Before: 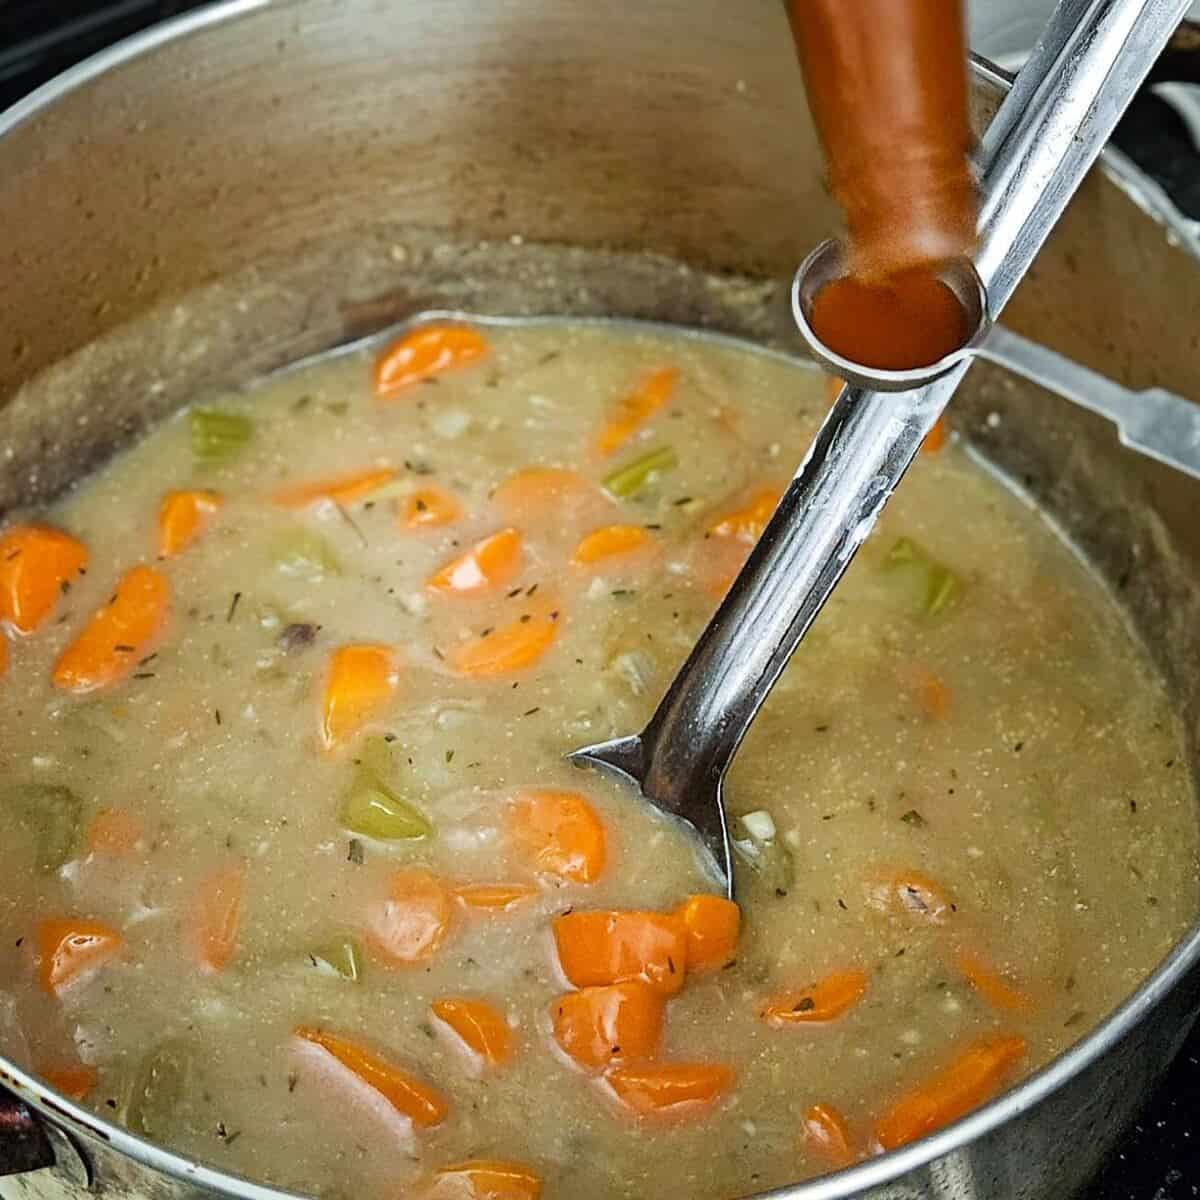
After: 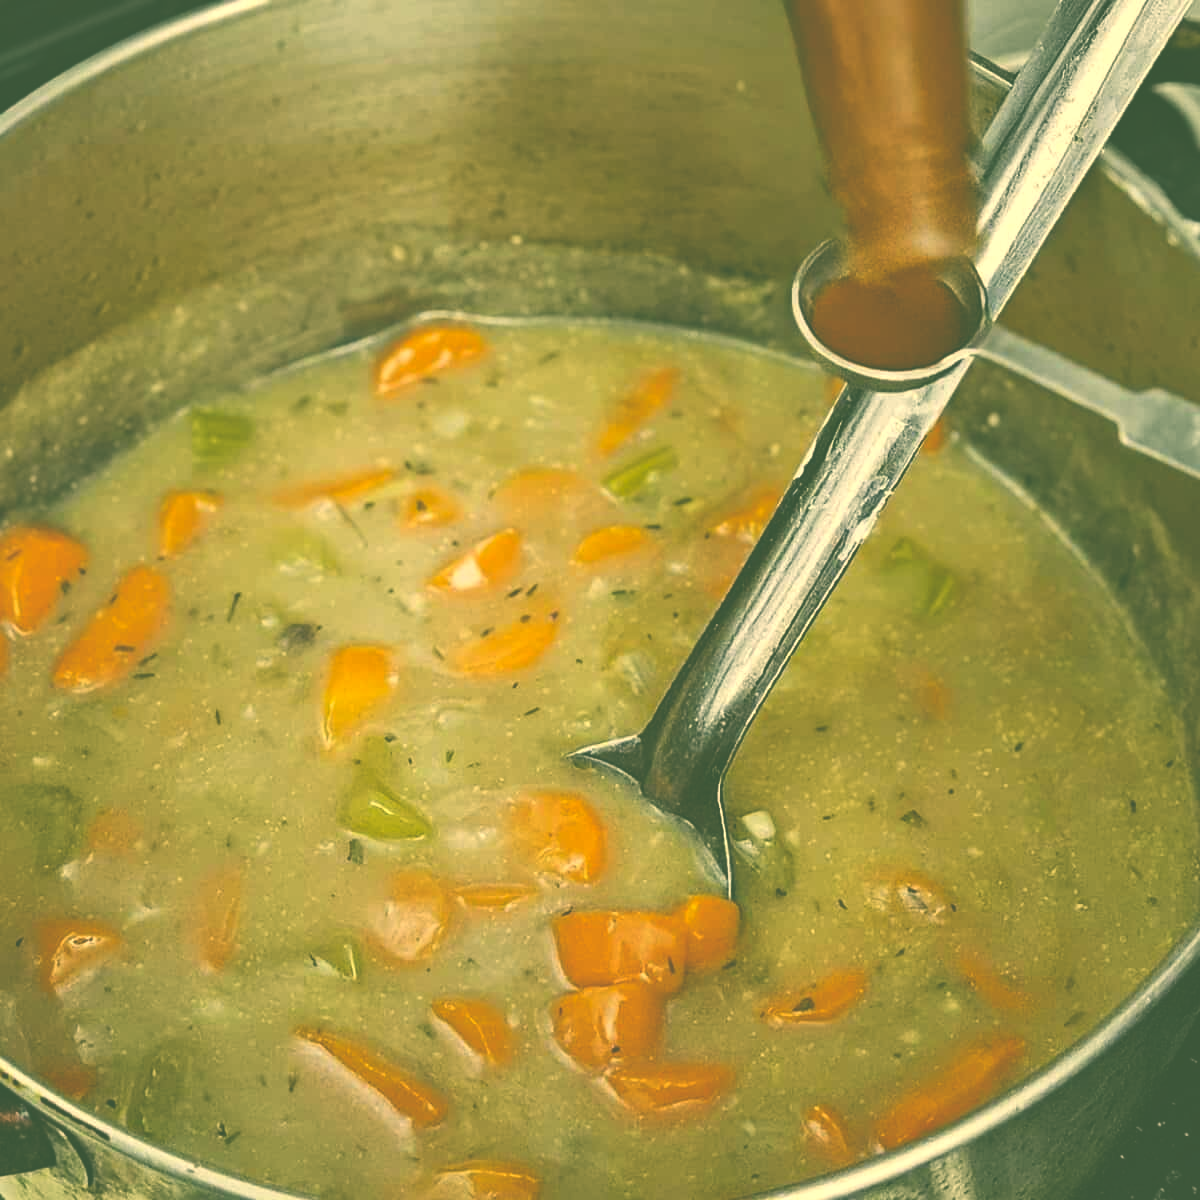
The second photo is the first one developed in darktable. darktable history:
contrast equalizer: octaves 7, y [[0.6 ×6], [0.55 ×6], [0 ×6], [0 ×6], [0 ×6]], mix 0.15
exposure: black level correction -0.087, compensate highlight preservation false
color correction: highlights a* 5.62, highlights b* 33.57, shadows a* -25.86, shadows b* 4.02
